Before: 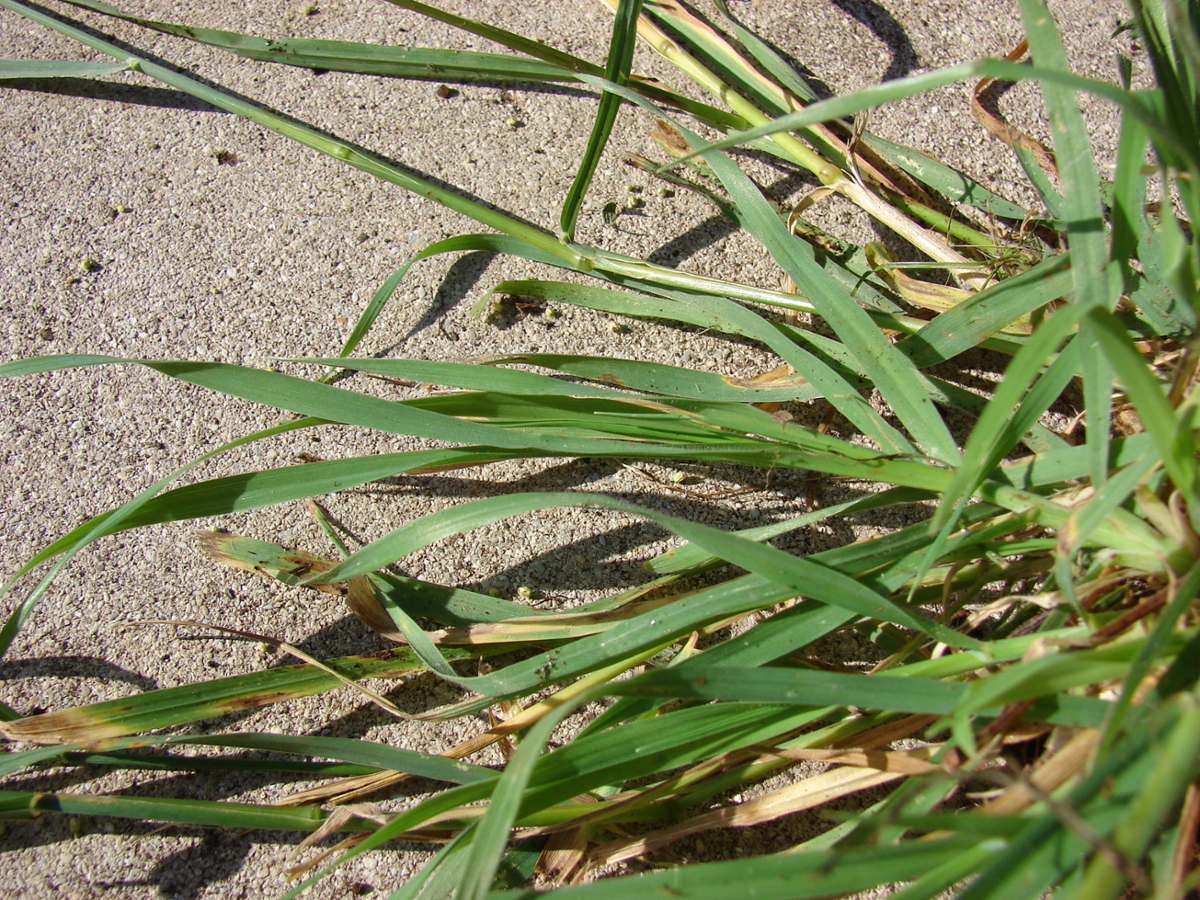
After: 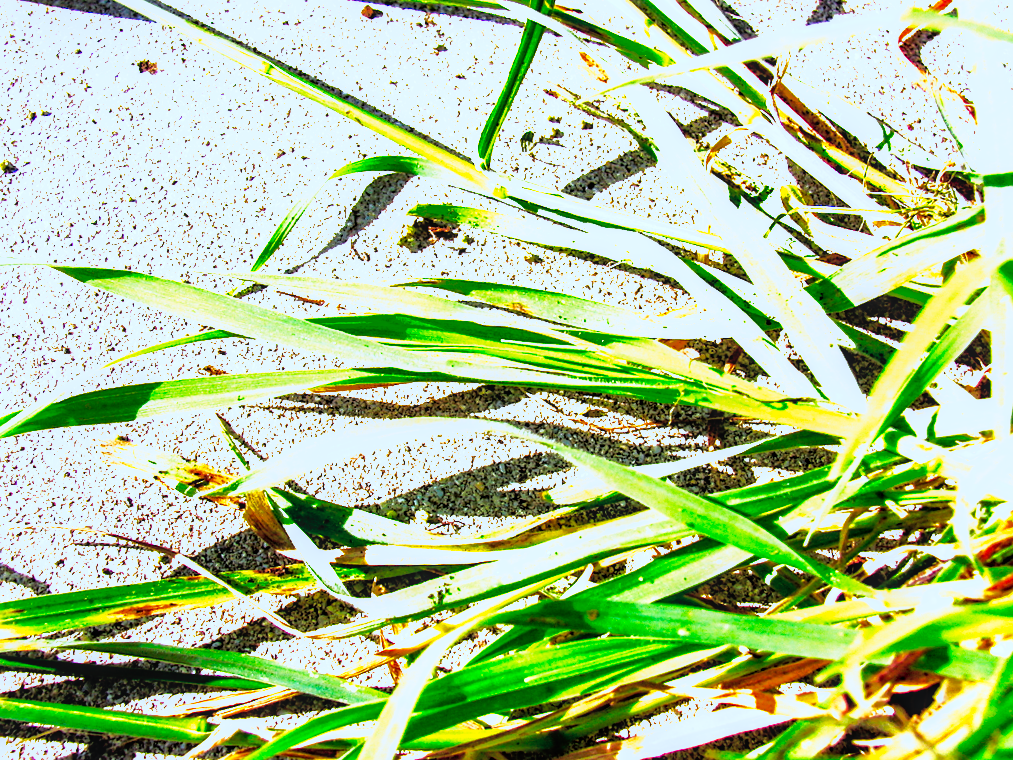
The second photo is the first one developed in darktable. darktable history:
exposure: black level correction 0.002, exposure 1.309 EV, compensate exposure bias true, compensate highlight preservation false
color correction: highlights a* -2.43, highlights b* -18.44
crop and rotate: angle -3.03°, left 5.084%, top 5.212%, right 4.601%, bottom 4.494%
tone curve: curves: ch0 [(0, 0) (0.003, 0) (0.011, 0) (0.025, 0) (0.044, 0.001) (0.069, 0.003) (0.1, 0.003) (0.136, 0.006) (0.177, 0.014) (0.224, 0.056) (0.277, 0.128) (0.335, 0.218) (0.399, 0.346) (0.468, 0.512) (0.543, 0.713) (0.623, 0.898) (0.709, 0.987) (0.801, 0.99) (0.898, 0.99) (1, 1)], preserve colors none
filmic rgb: black relative exposure -7.65 EV, white relative exposure 4.56 EV, hardness 3.61
sharpen: amount 0.205
local contrast: on, module defaults
shadows and highlights: highlights -59.98
